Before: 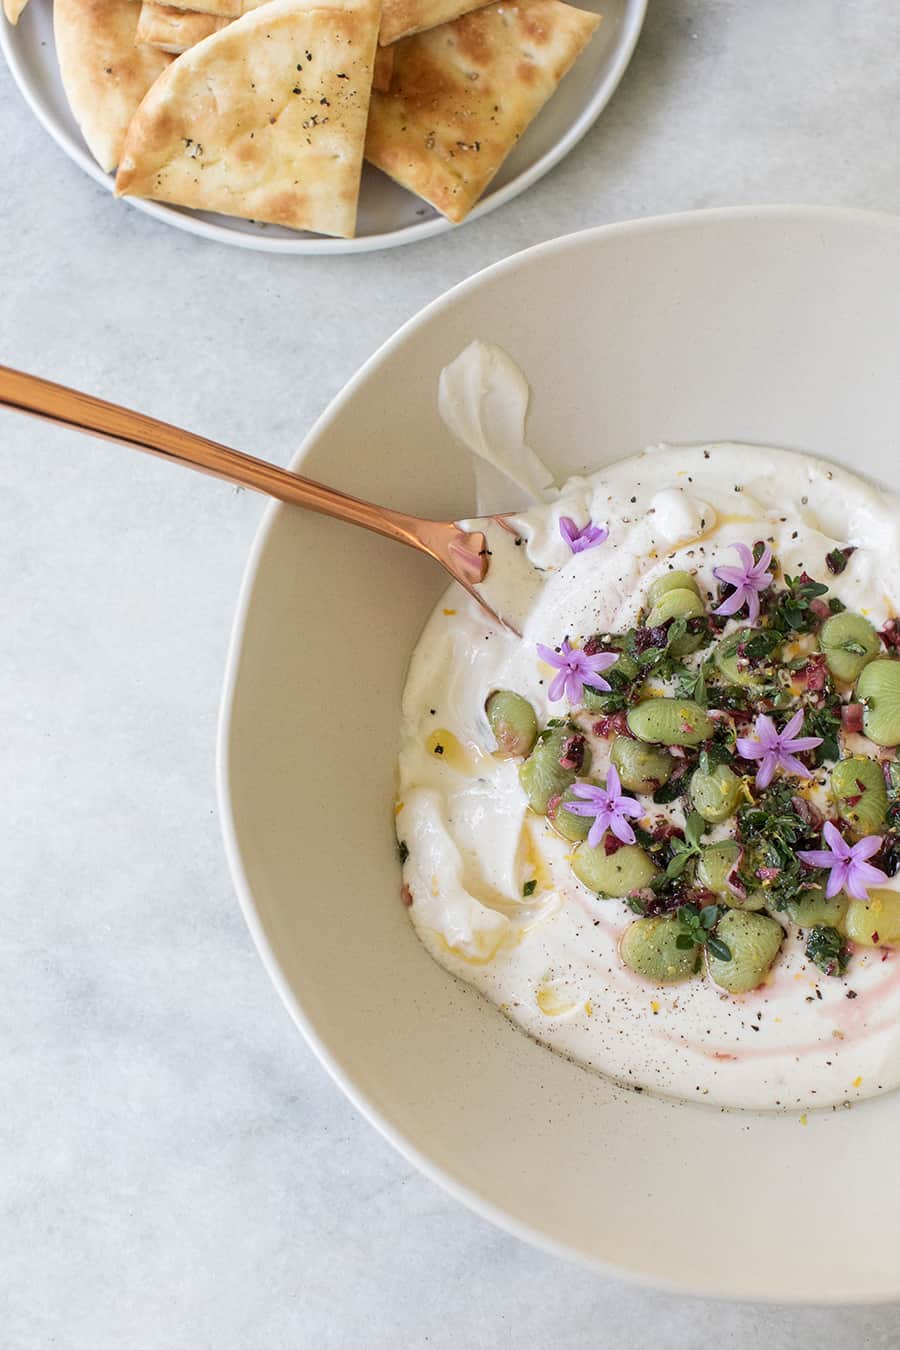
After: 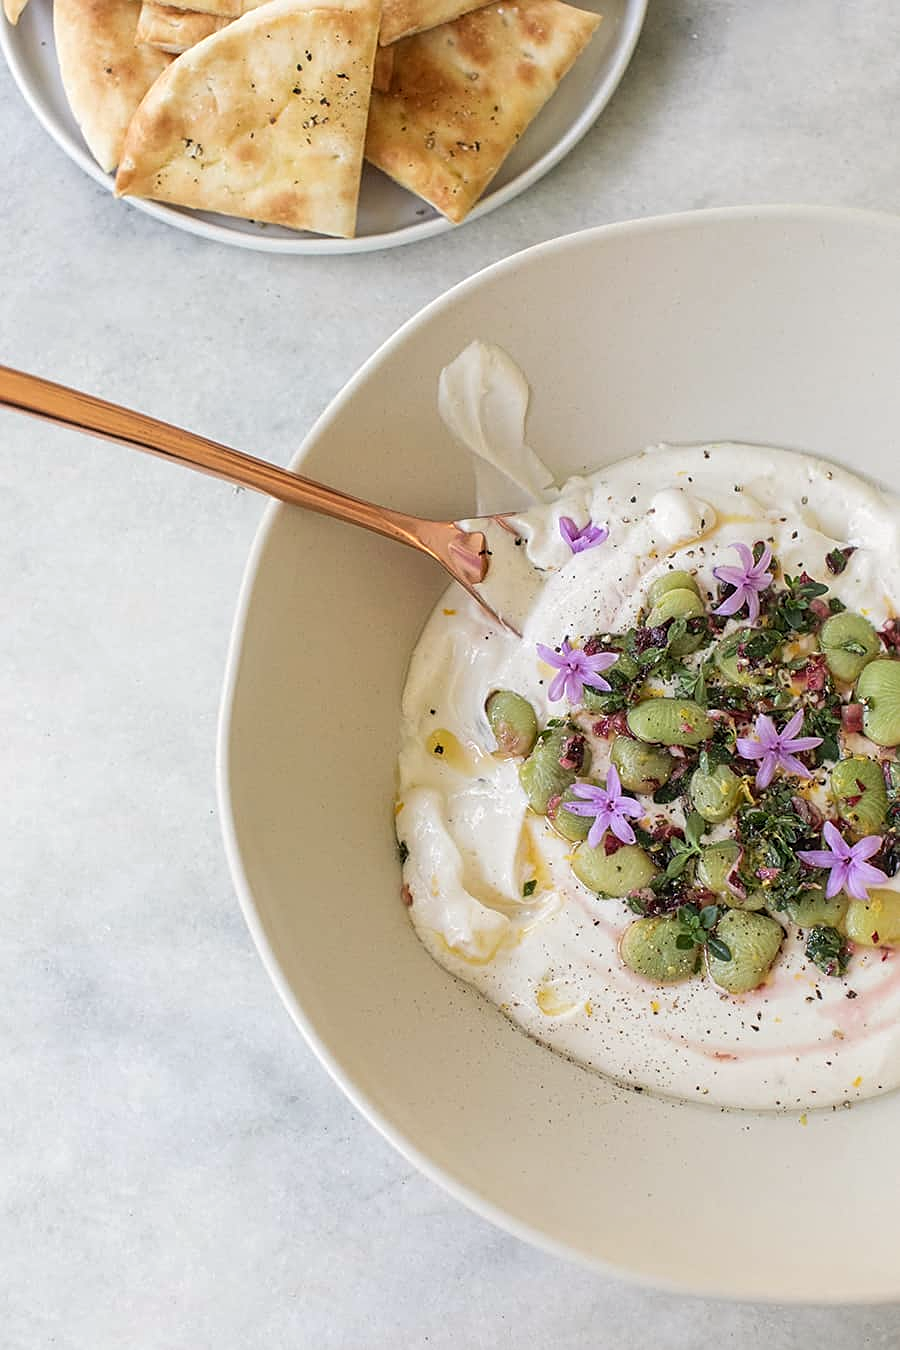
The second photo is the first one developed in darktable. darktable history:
sharpen: on, module defaults
white balance: red 1.009, blue 0.985
local contrast: detail 110%
